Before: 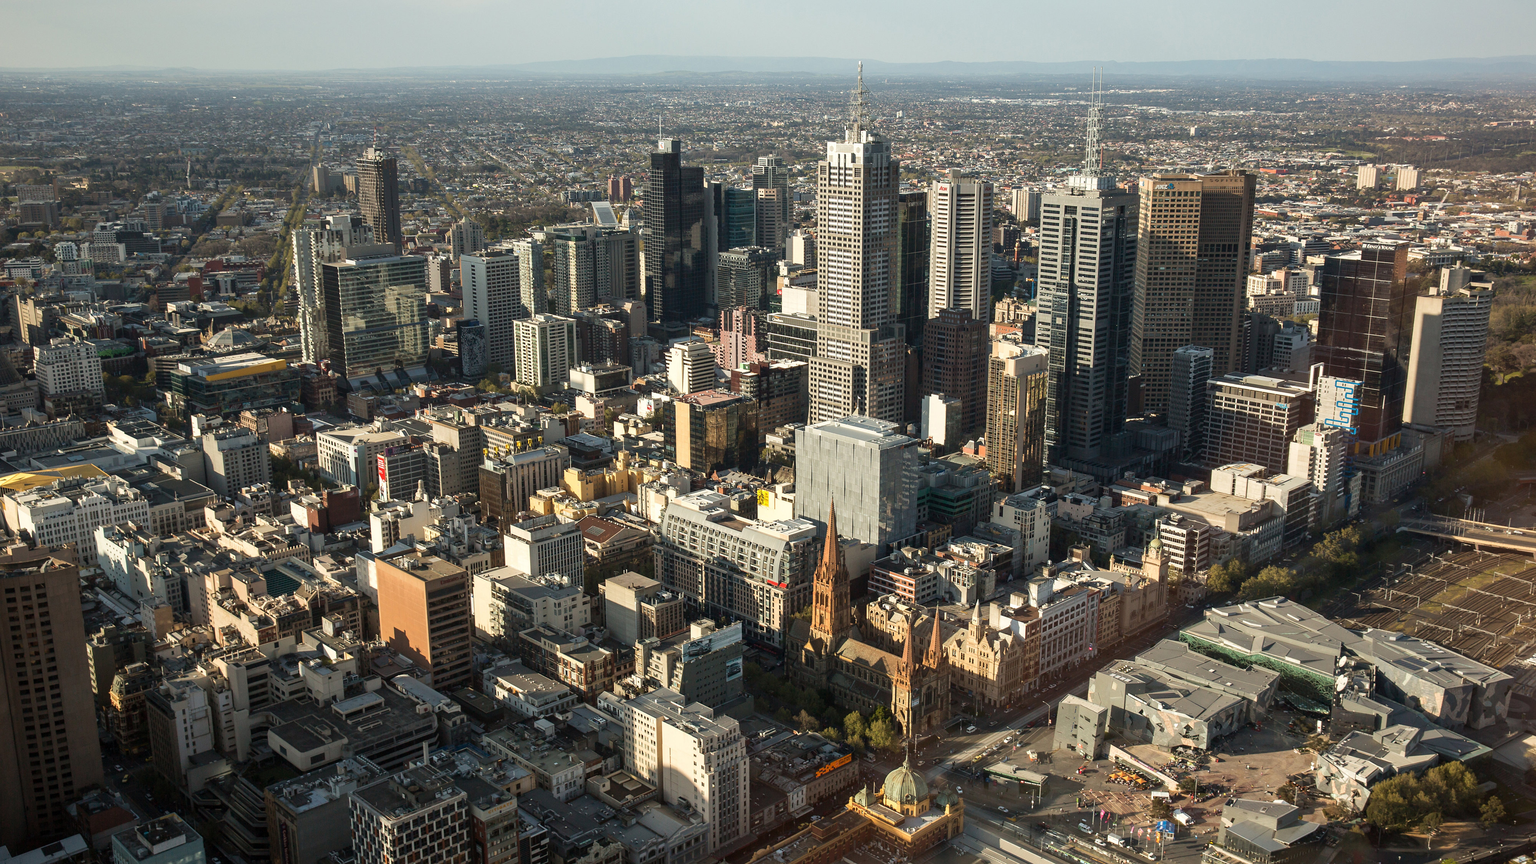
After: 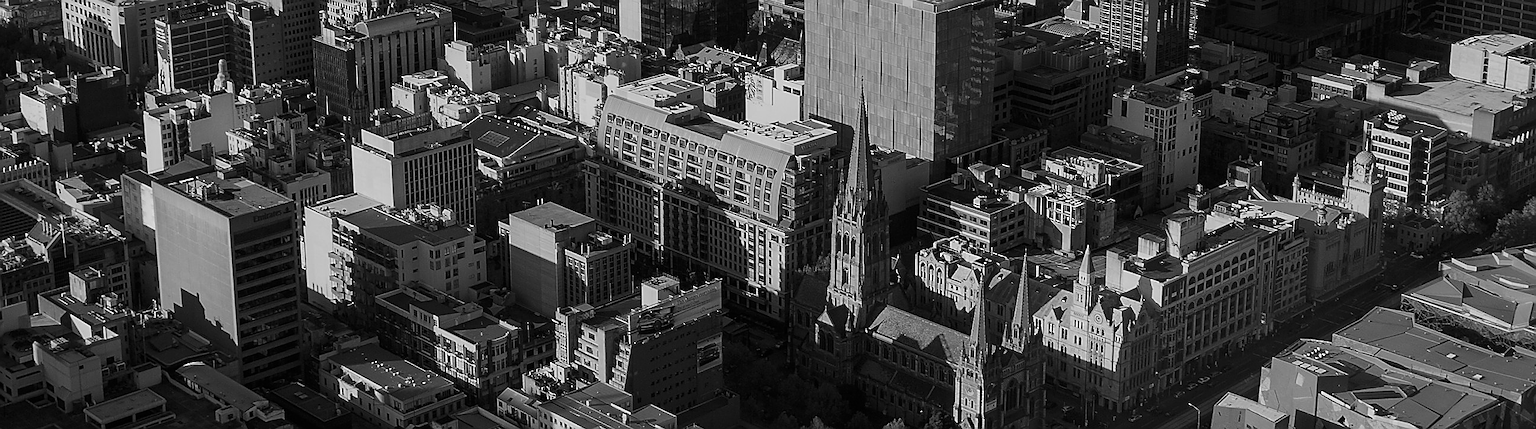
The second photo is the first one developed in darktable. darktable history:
monochrome: a 79.32, b 81.83, size 1.1
contrast brightness saturation: contrast 0.07, brightness -0.14, saturation 0.11
sharpen: radius 1.4, amount 1.25, threshold 0.7
crop: left 18.091%, top 51.13%, right 17.525%, bottom 16.85%
